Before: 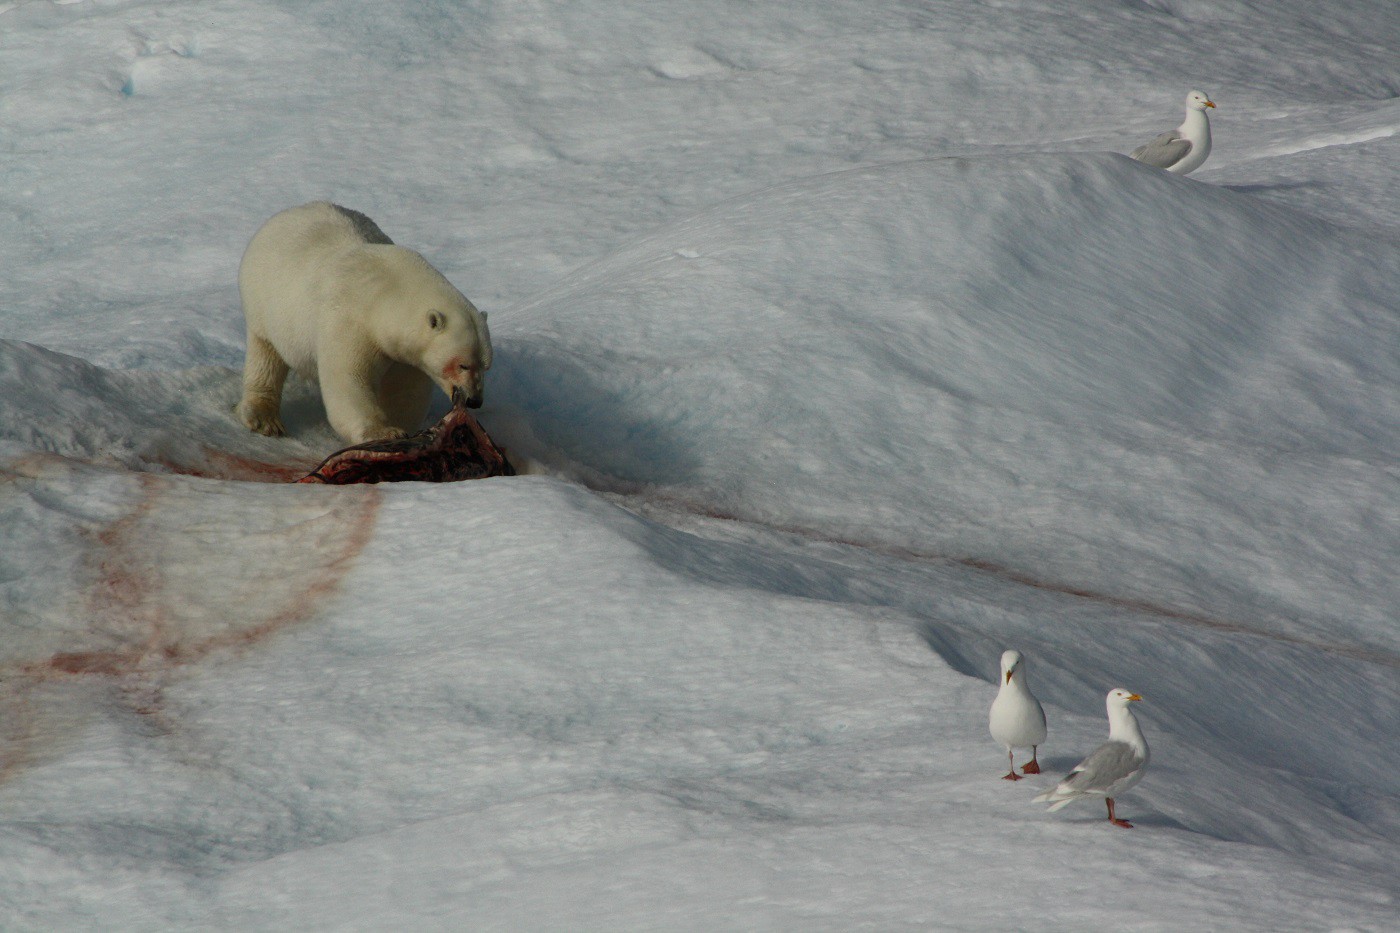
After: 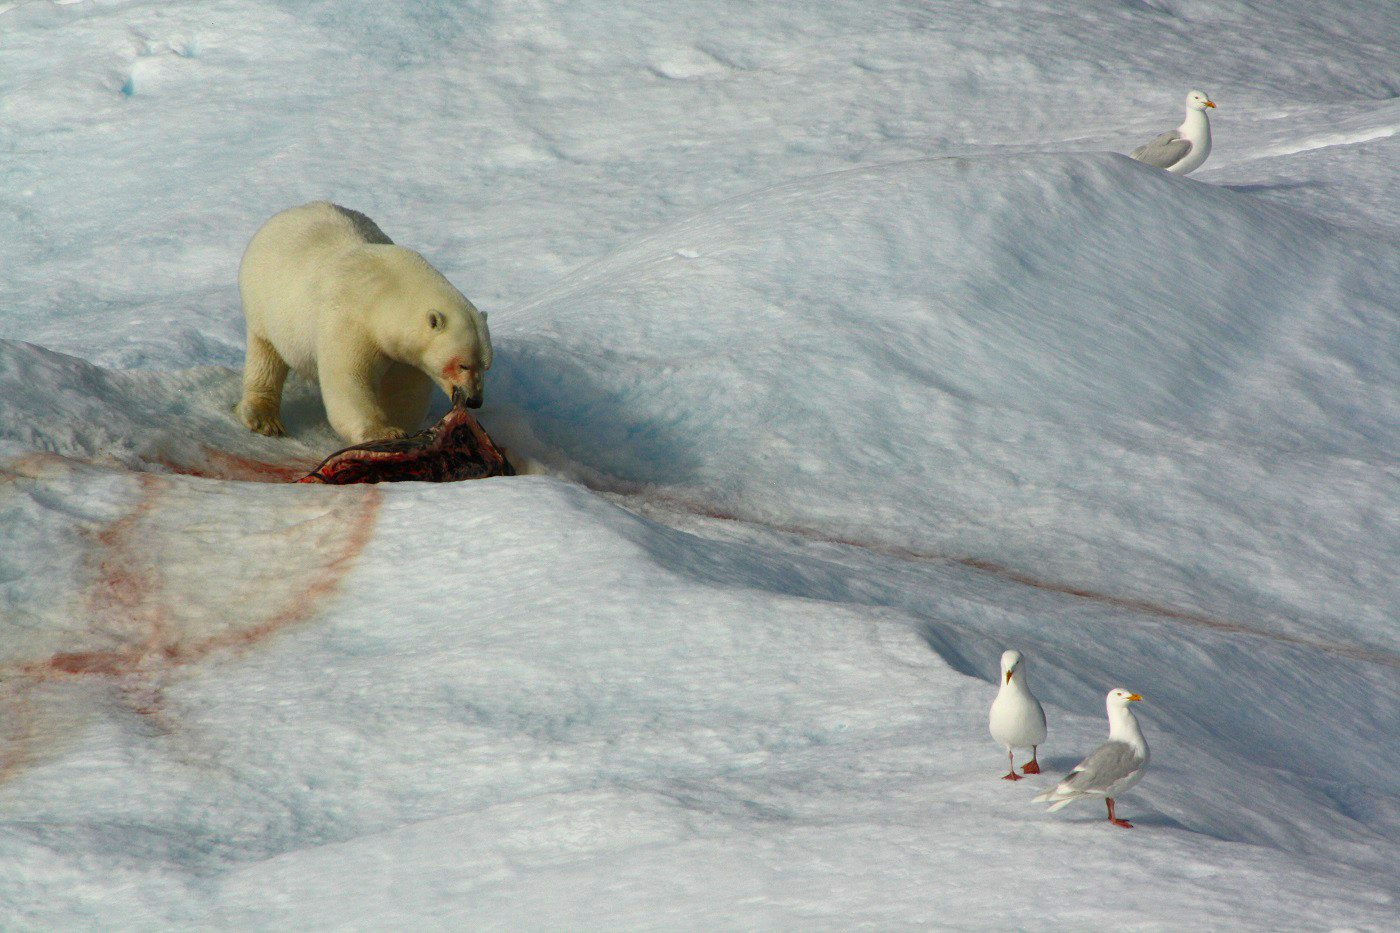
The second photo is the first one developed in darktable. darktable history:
color zones: curves: ch0 [(0, 0.5) (0.143, 0.5) (0.286, 0.5) (0.429, 0.495) (0.571, 0.437) (0.714, 0.44) (0.857, 0.496) (1, 0.5)]
exposure: exposure 0.606 EV, compensate highlight preservation false
color correction: highlights b* -0.04, saturation 1.33
